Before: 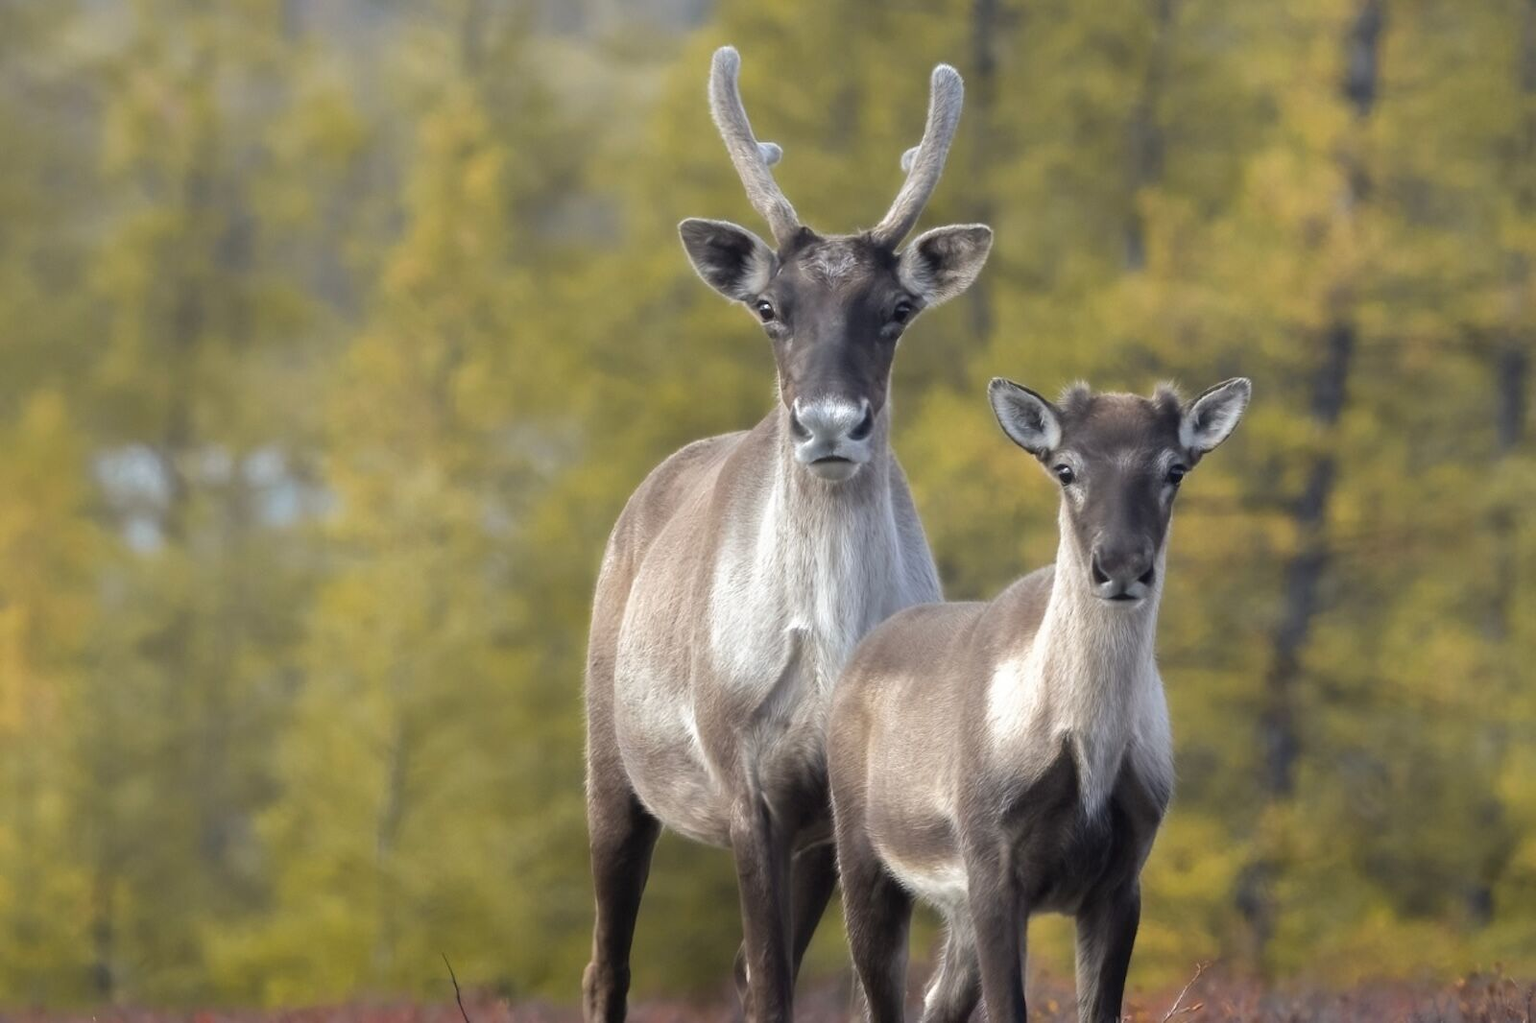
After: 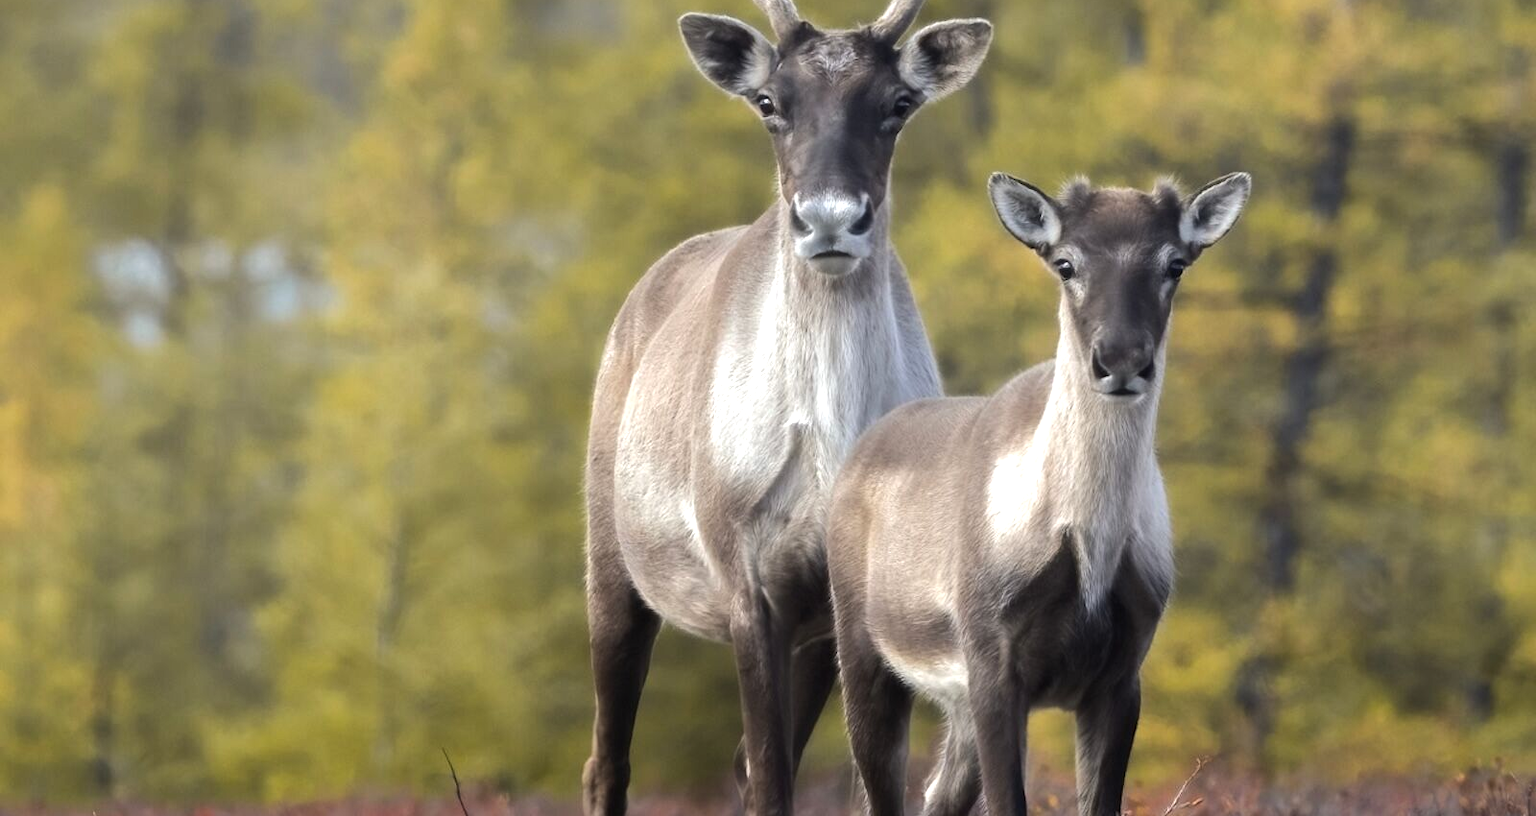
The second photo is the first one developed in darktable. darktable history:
crop and rotate: top 20.133%
tone equalizer: -8 EV -0.448 EV, -7 EV -0.362 EV, -6 EV -0.329 EV, -5 EV -0.239 EV, -3 EV 0.248 EV, -2 EV 0.316 EV, -1 EV 0.365 EV, +0 EV 0.4 EV, edges refinement/feathering 500, mask exposure compensation -1.57 EV, preserve details no
exposure: black level correction 0, compensate highlight preservation false
